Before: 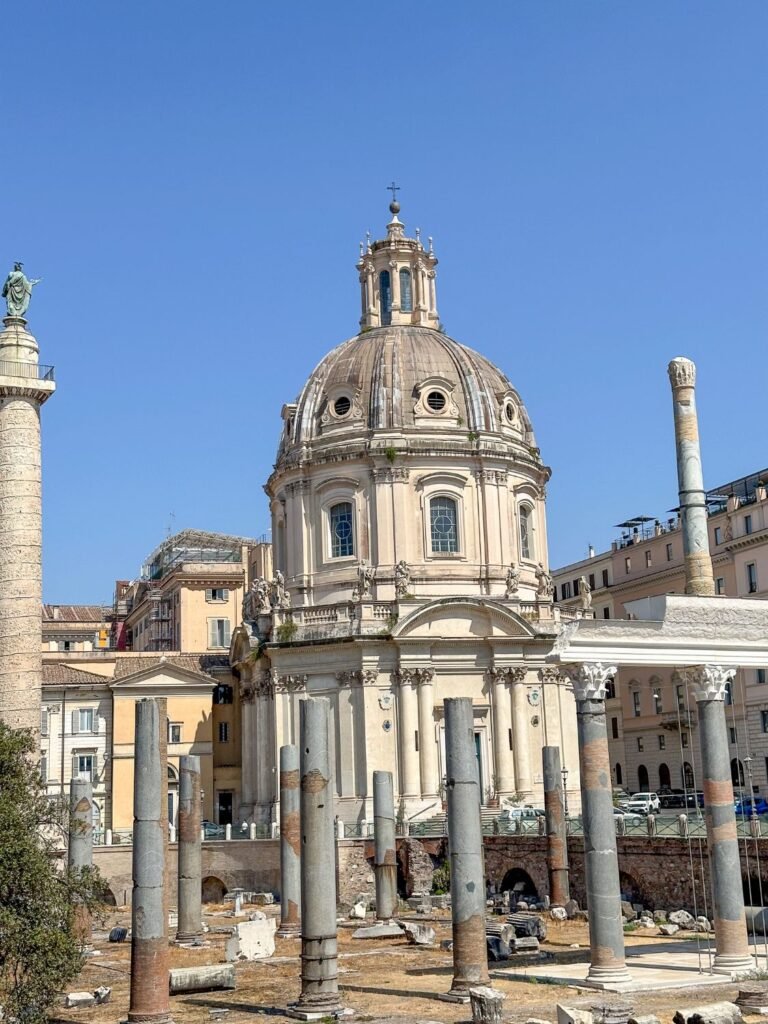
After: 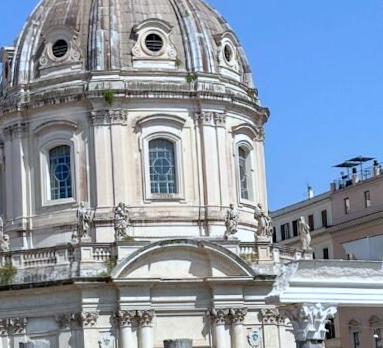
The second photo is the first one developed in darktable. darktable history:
color calibration: x 0.37, y 0.377, temperature 4289.93 K
rotate and perspective: rotation -0.45°, automatic cropping original format, crop left 0.008, crop right 0.992, crop top 0.012, crop bottom 0.988
crop: left 36.607%, top 34.735%, right 13.146%, bottom 30.611%
